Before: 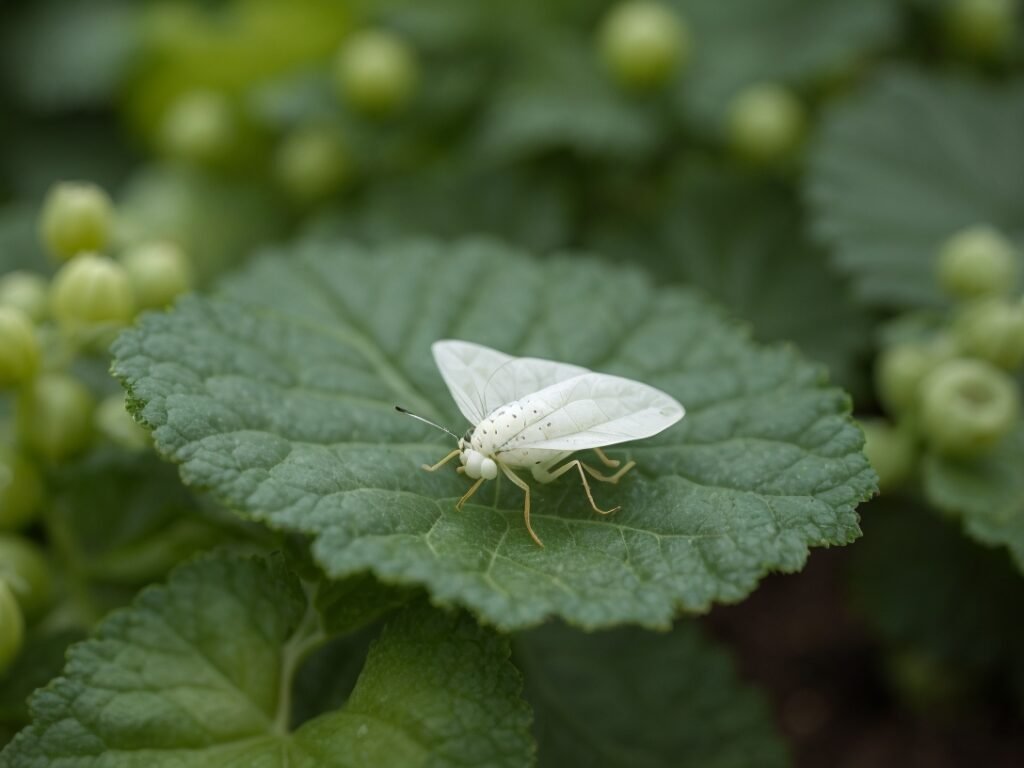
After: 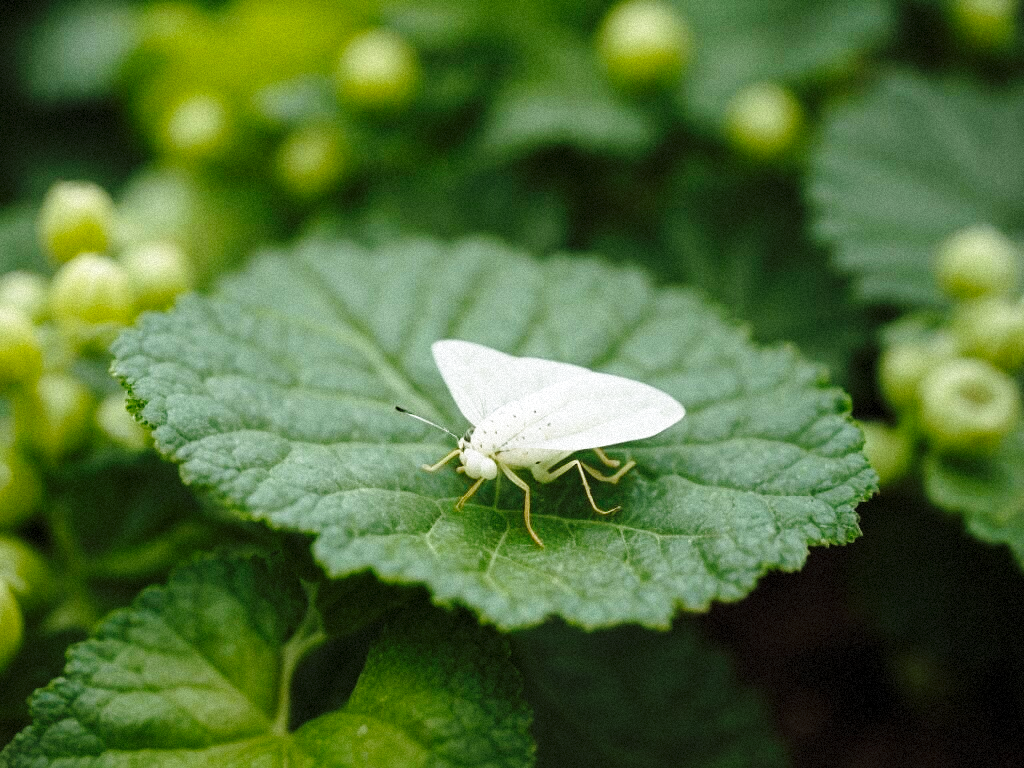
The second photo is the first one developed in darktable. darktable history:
base curve: curves: ch0 [(0, 0) (0.04, 0.03) (0.133, 0.232) (0.448, 0.748) (0.843, 0.968) (1, 1)], preserve colors none
levels: mode automatic, black 0.023%, white 99.97%, levels [0.062, 0.494, 0.925]
grain: mid-tones bias 0%
